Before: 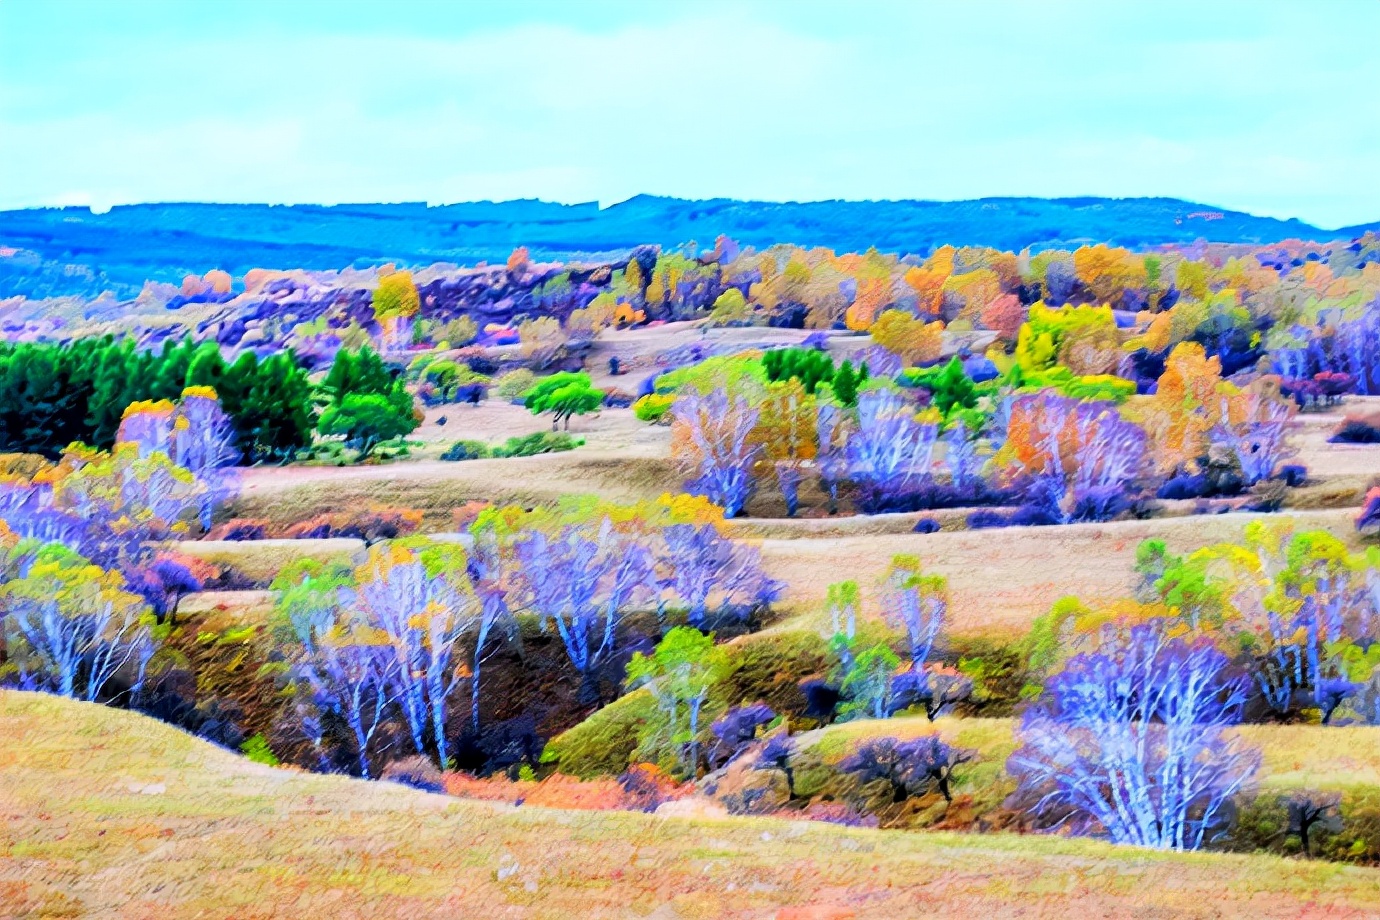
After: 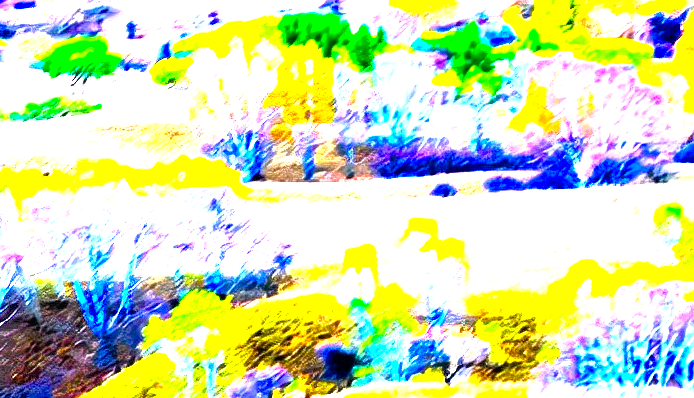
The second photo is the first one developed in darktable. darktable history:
shadows and highlights: shadows 25, highlights -25
color balance rgb: linear chroma grading › global chroma 9%, perceptual saturation grading › global saturation 36%, perceptual saturation grading › shadows 35%, perceptual brilliance grading › global brilliance 15%, perceptual brilliance grading › shadows -35%, global vibrance 15%
exposure: black level correction 0, exposure 2.088 EV, compensate exposure bias true, compensate highlight preservation false
crop: left 35.03%, top 36.625%, right 14.663%, bottom 20.057%
